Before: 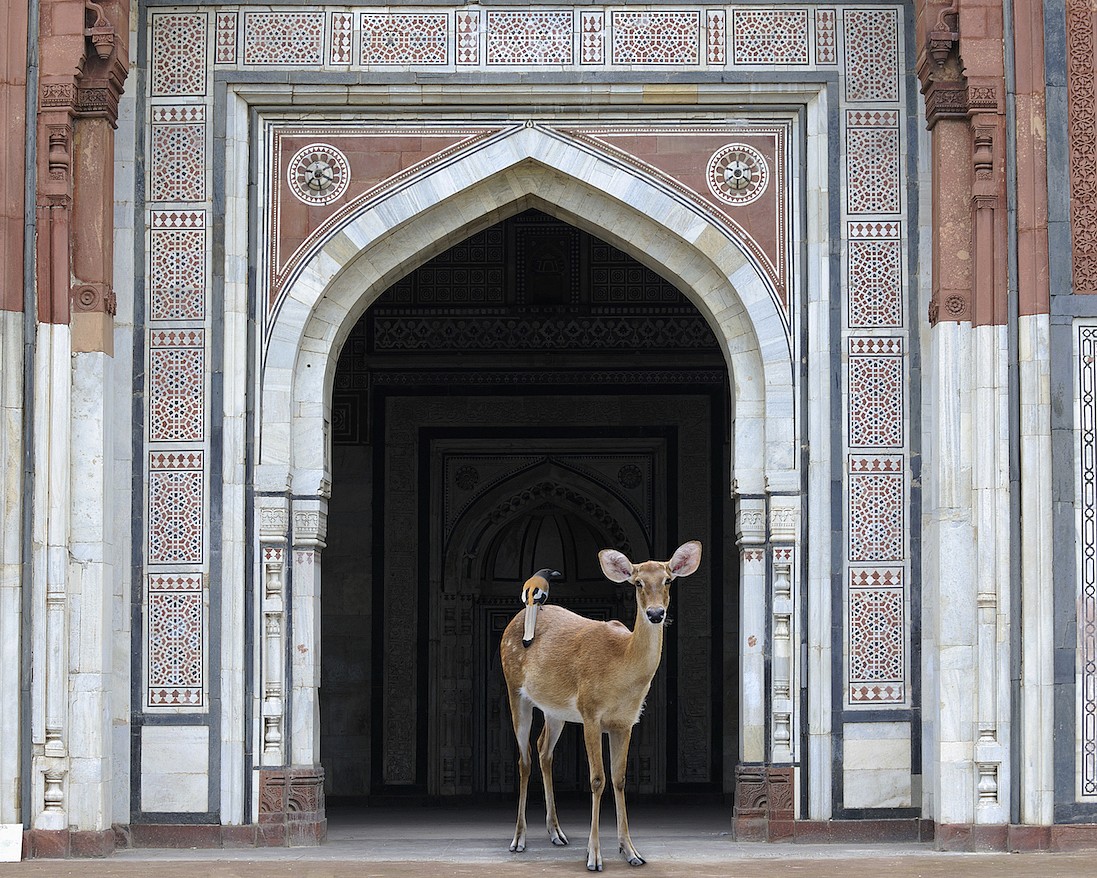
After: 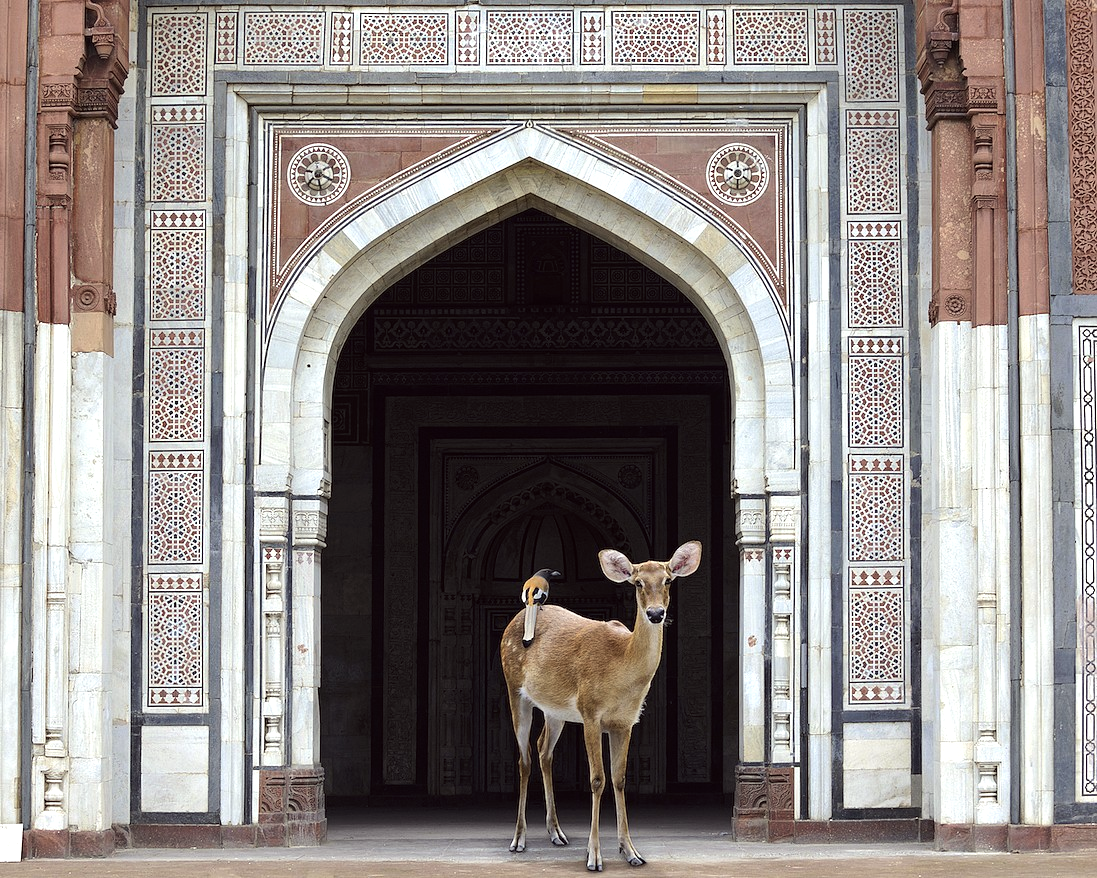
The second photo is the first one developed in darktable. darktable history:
tone equalizer: -8 EV -0.417 EV, -7 EV -0.389 EV, -6 EV -0.333 EV, -5 EV -0.222 EV, -3 EV 0.222 EV, -2 EV 0.333 EV, -1 EV 0.389 EV, +0 EV 0.417 EV, edges refinement/feathering 500, mask exposure compensation -1.57 EV, preserve details no
color correction: highlights a* -0.95, highlights b* 4.5, shadows a* 3.55
